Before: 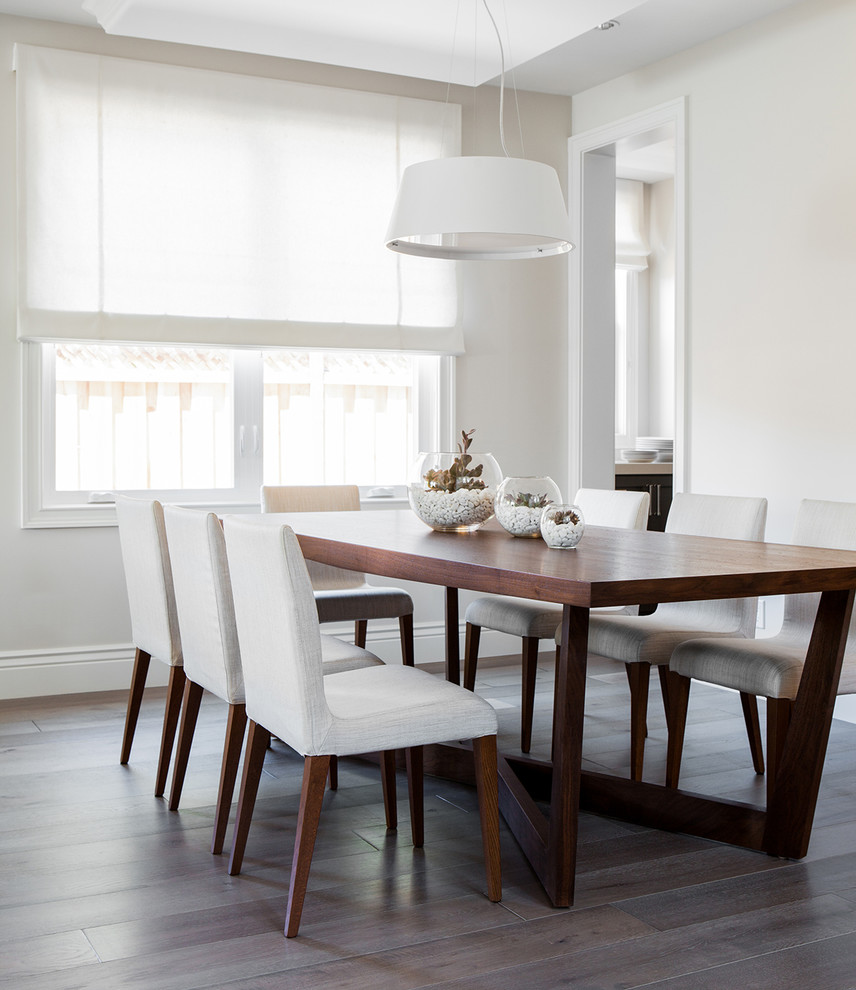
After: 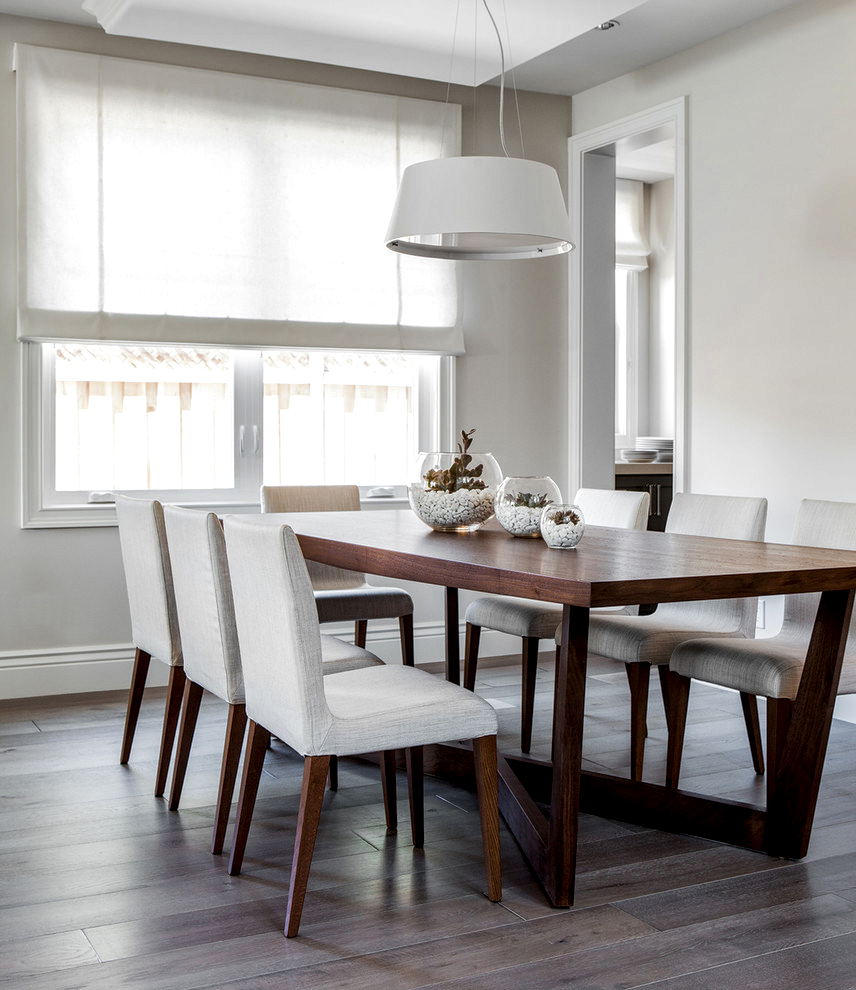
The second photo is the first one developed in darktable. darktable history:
shadows and highlights: low approximation 0.01, soften with gaussian
local contrast: highlights 41%, shadows 63%, detail 137%, midtone range 0.517
